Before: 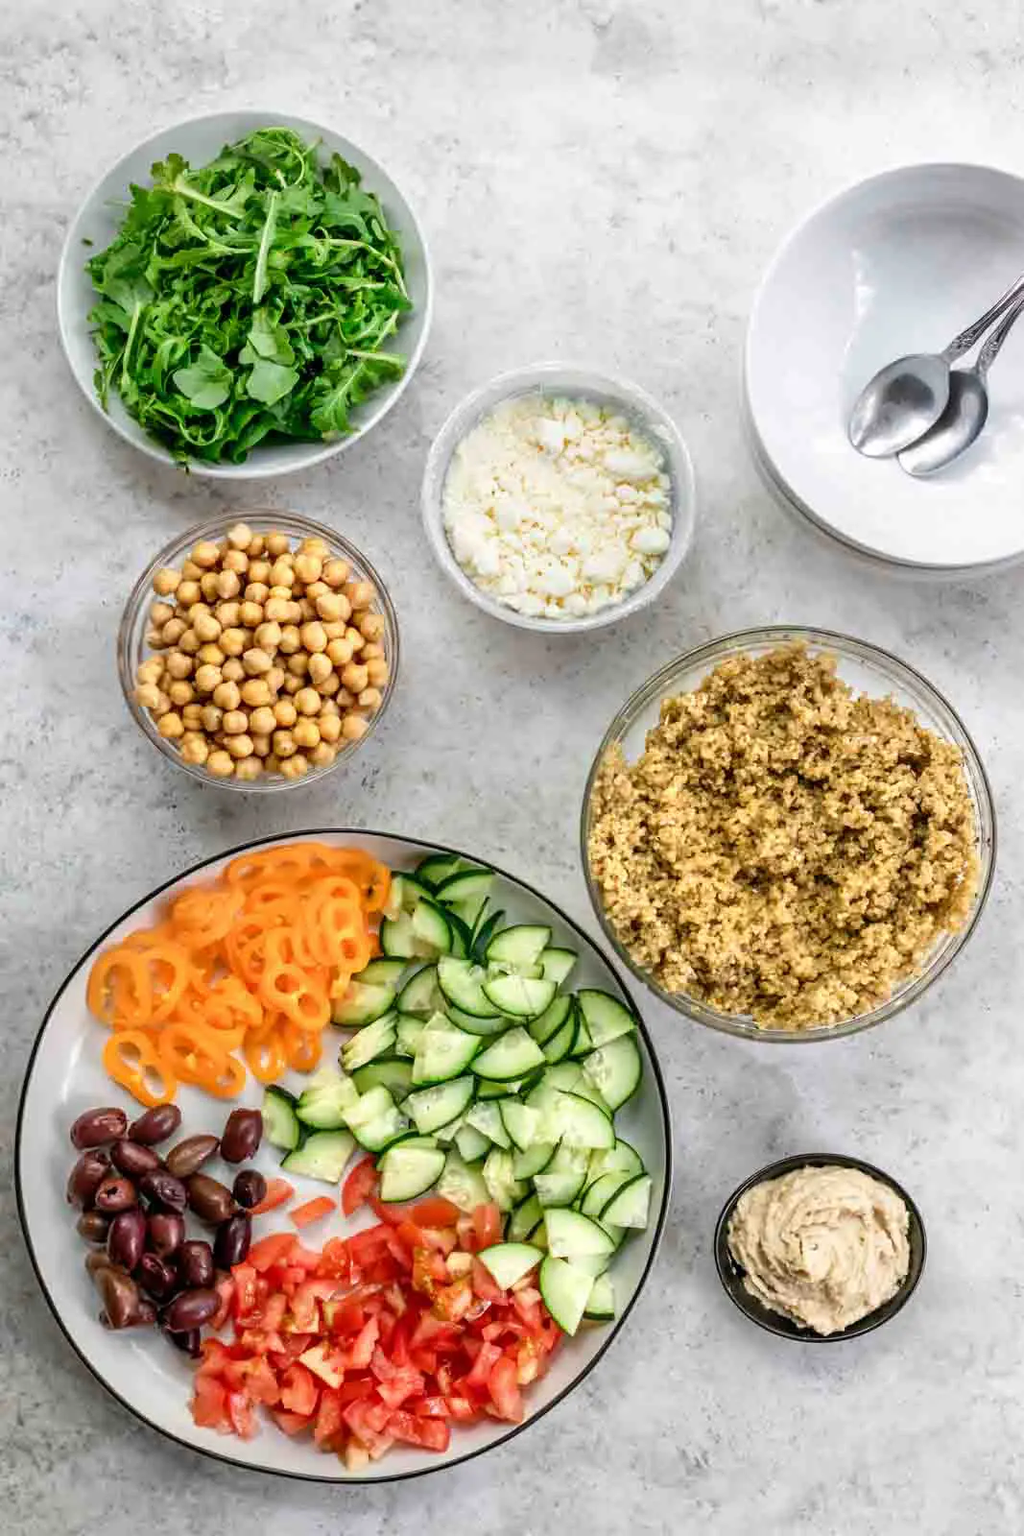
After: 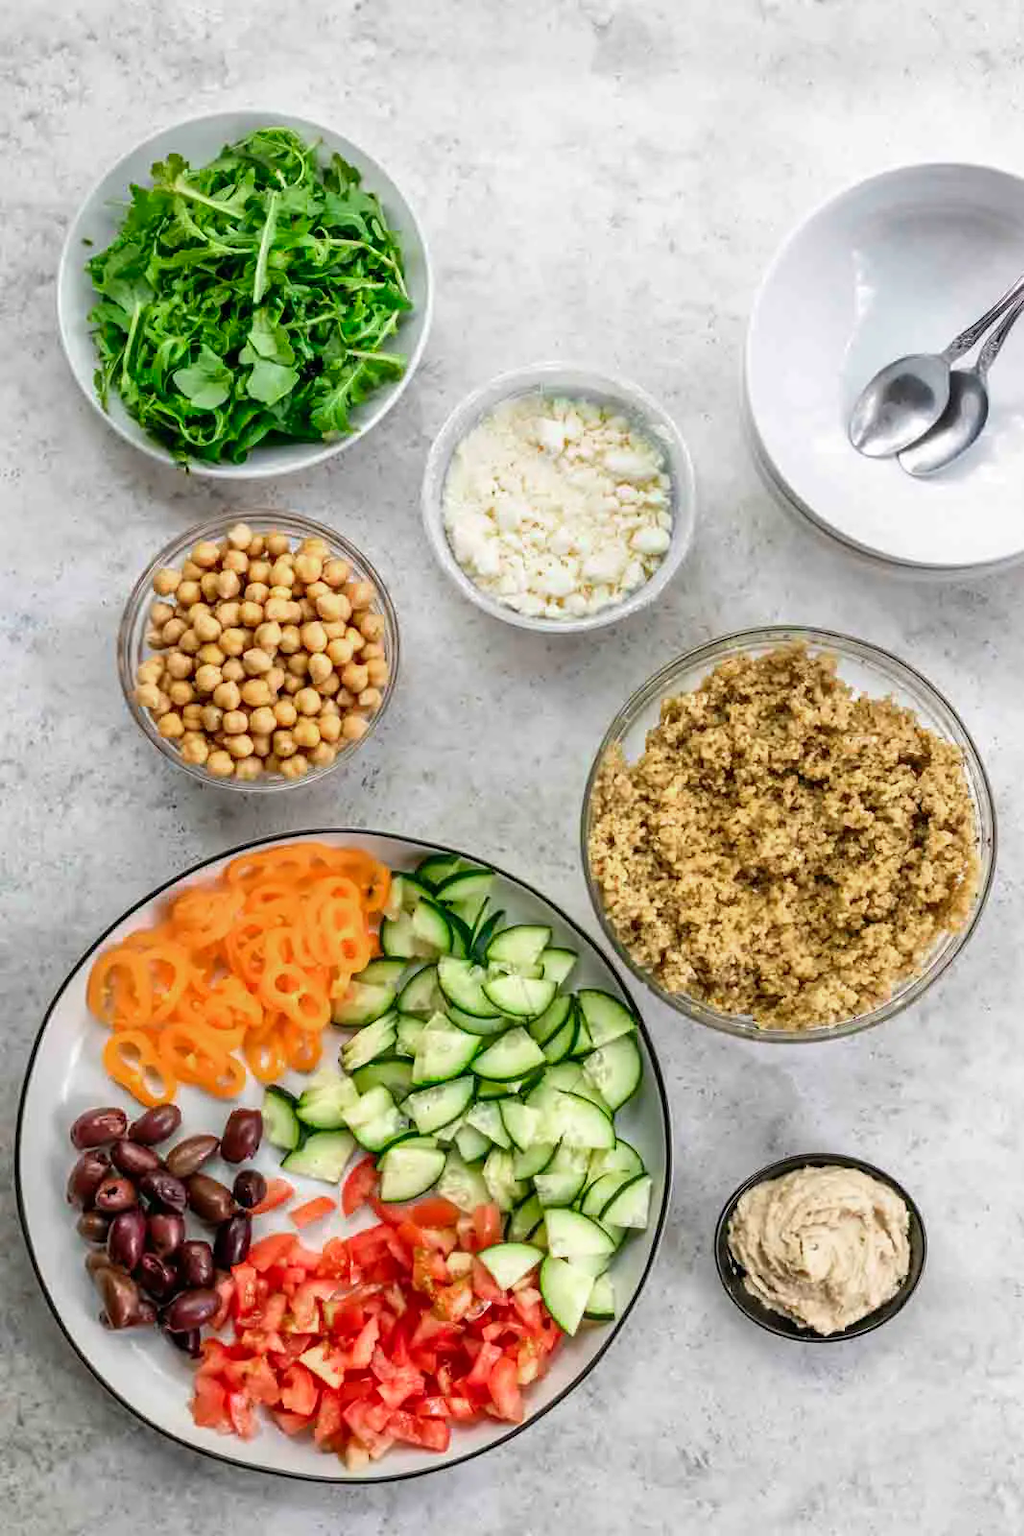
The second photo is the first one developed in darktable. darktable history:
color zones: curves: ch0 [(0.004, 0.306) (0.107, 0.448) (0.252, 0.656) (0.41, 0.398) (0.595, 0.515) (0.768, 0.628)]; ch1 [(0.07, 0.323) (0.151, 0.452) (0.252, 0.608) (0.346, 0.221) (0.463, 0.189) (0.61, 0.368) (0.735, 0.395) (0.921, 0.412)]; ch2 [(0, 0.476) (0.132, 0.512) (0.243, 0.512) (0.397, 0.48) (0.522, 0.376) (0.634, 0.536) (0.761, 0.46)], mix -123.53%
